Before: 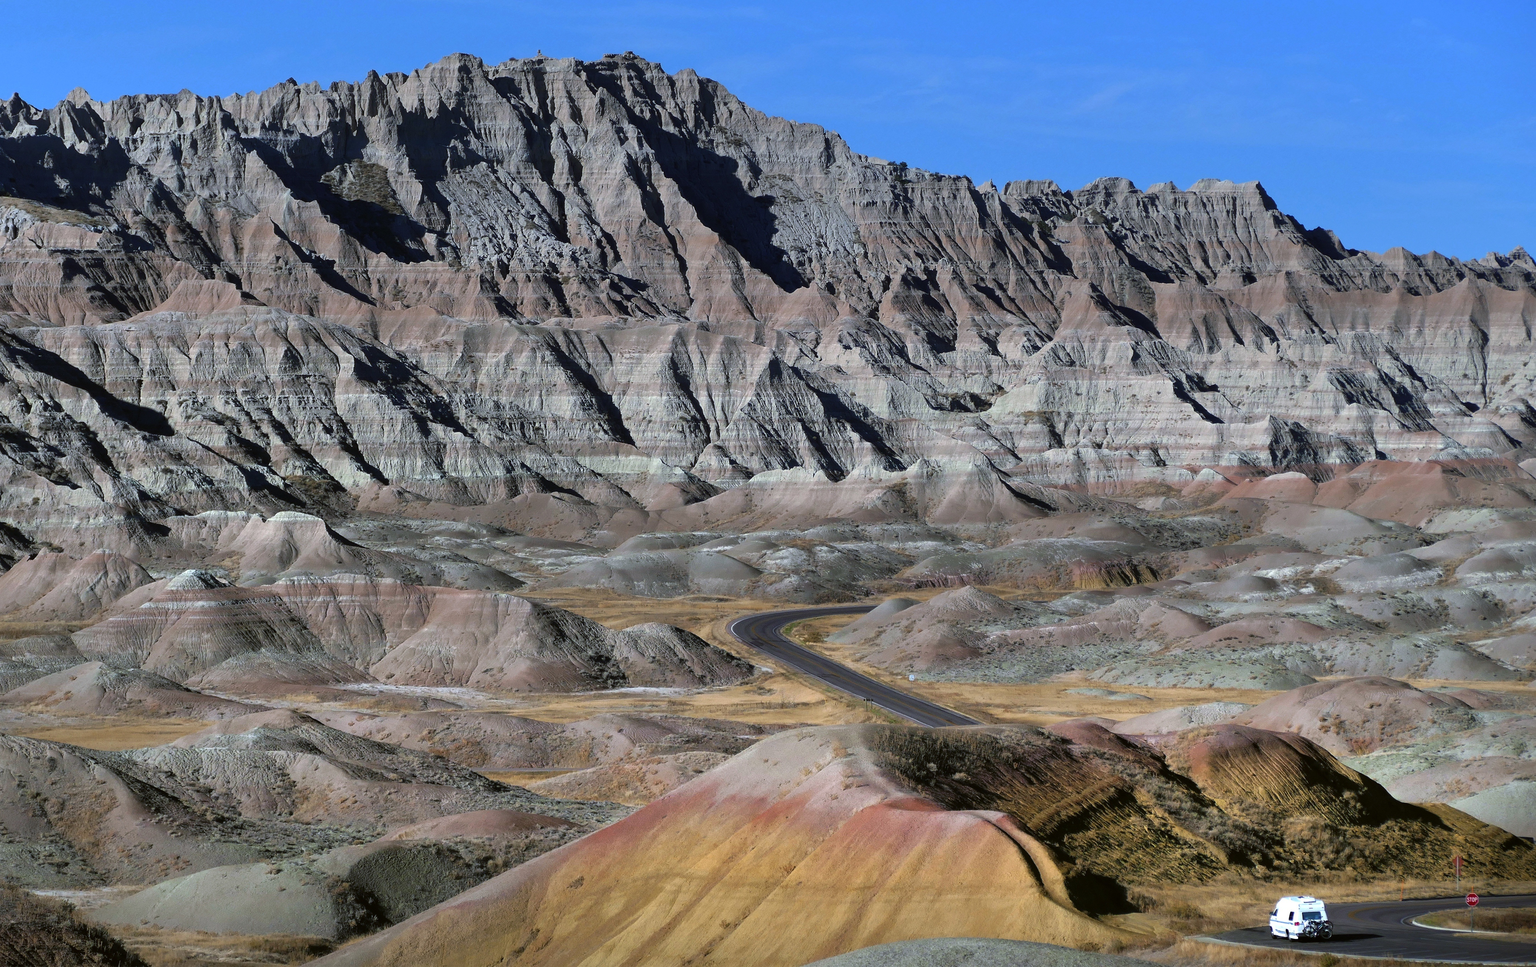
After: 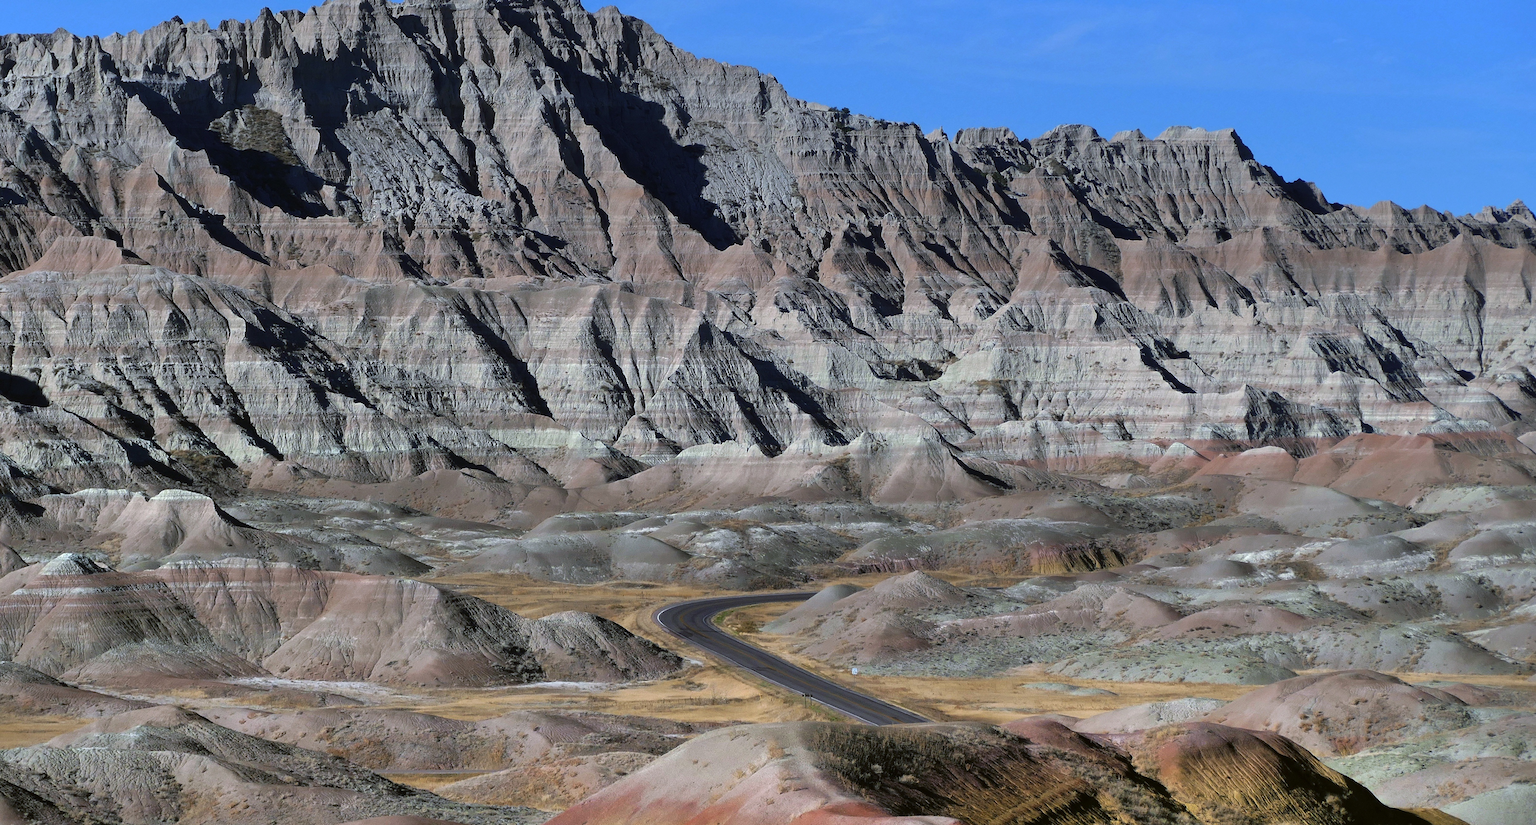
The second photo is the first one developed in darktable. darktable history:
crop: left 8.456%, top 6.586%, bottom 15.294%
